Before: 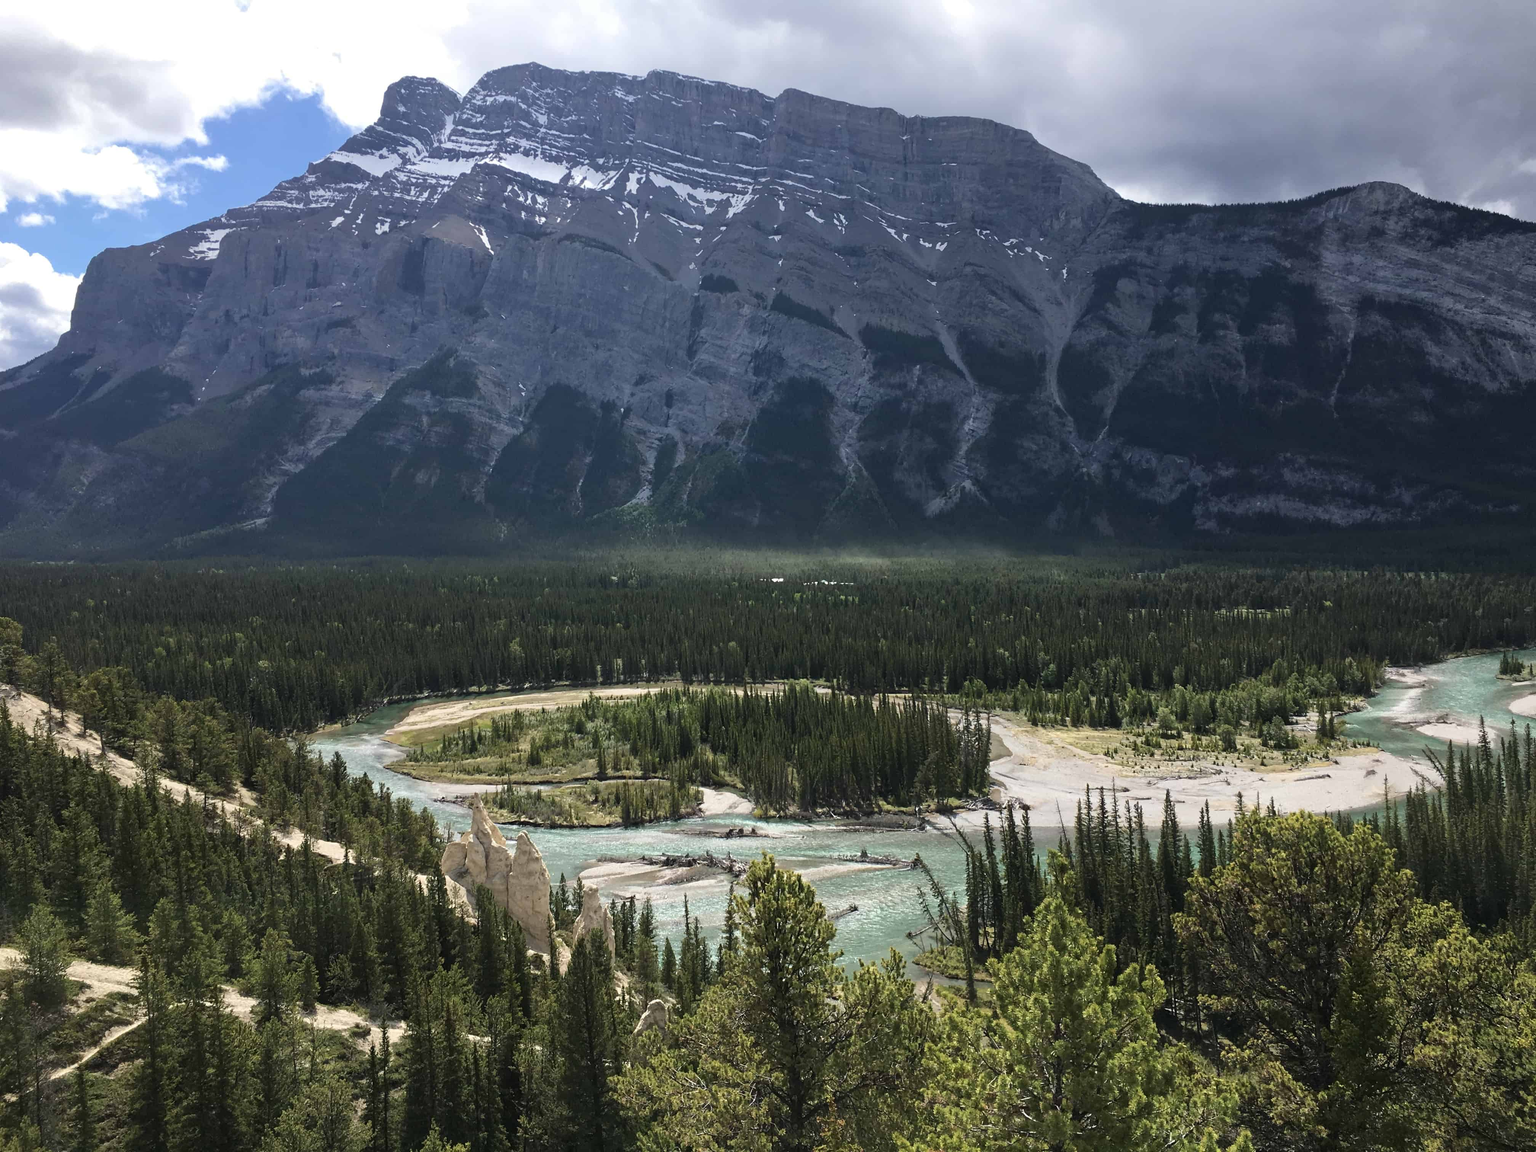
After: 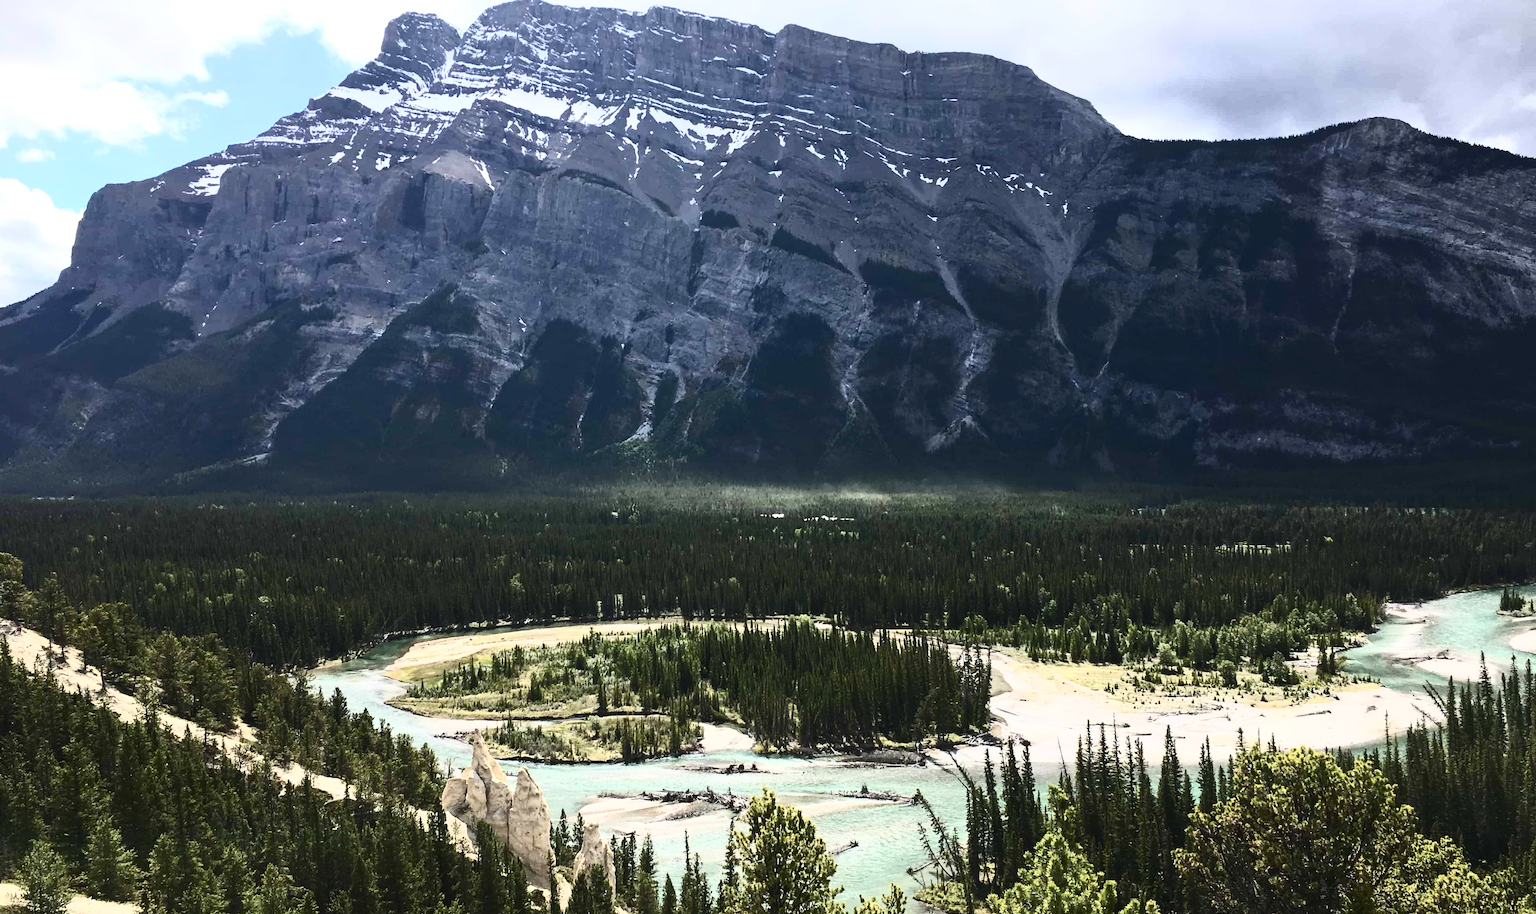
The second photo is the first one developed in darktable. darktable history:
contrast brightness saturation: contrast 0.626, brightness 0.352, saturation 0.142
crop and rotate: top 5.665%, bottom 14.917%
